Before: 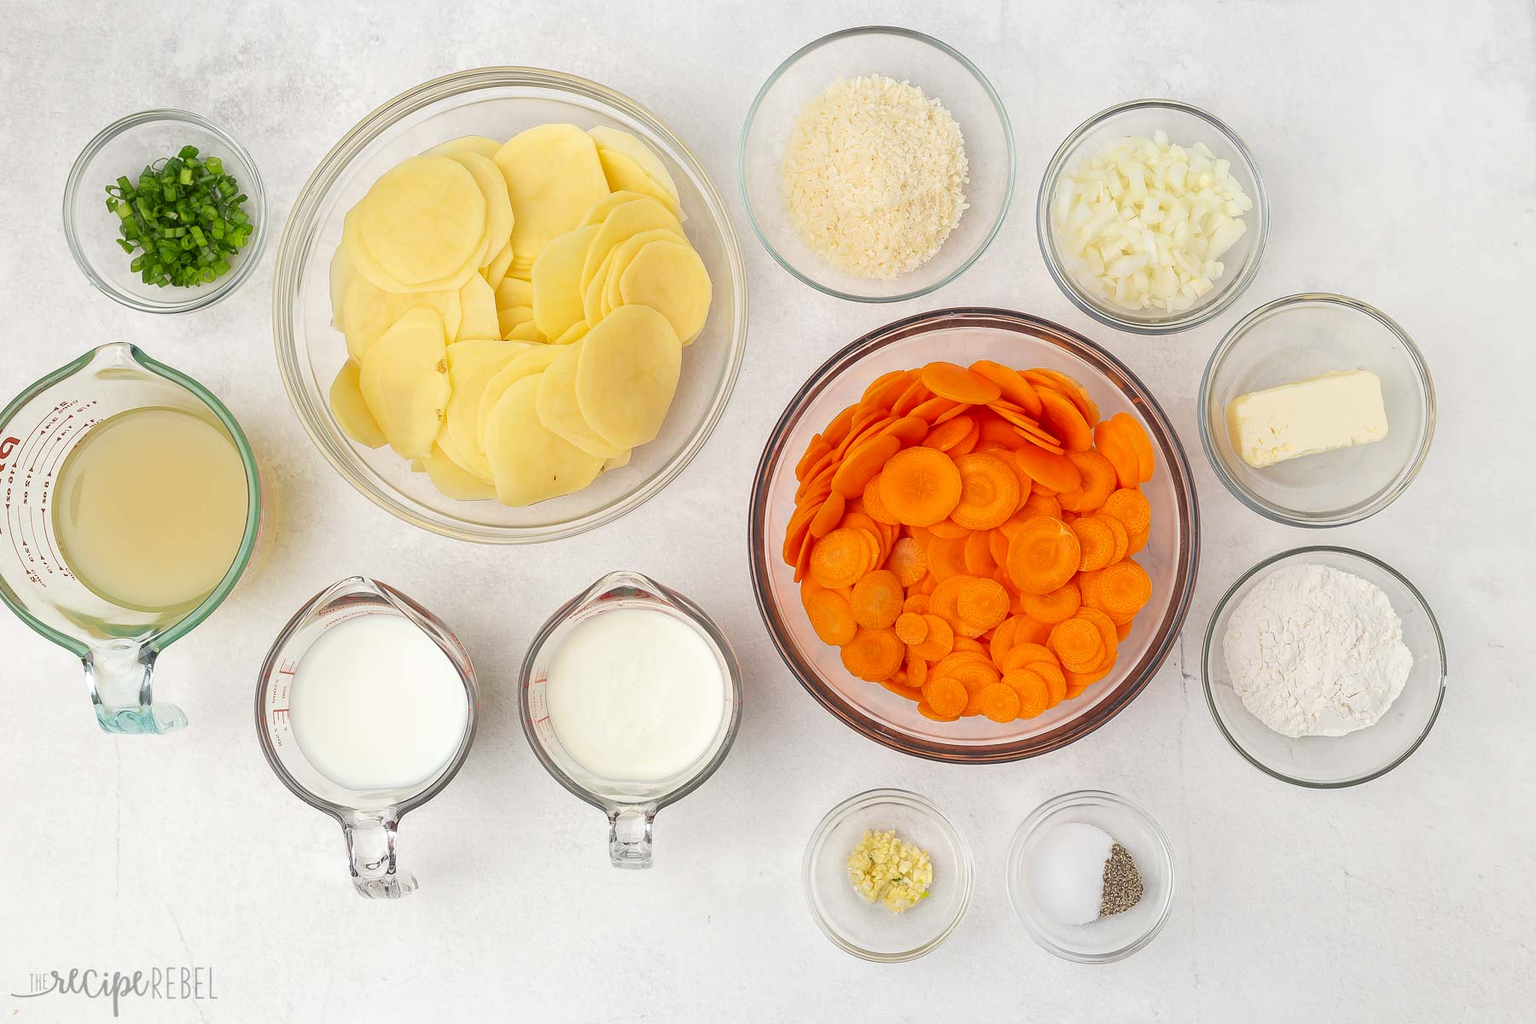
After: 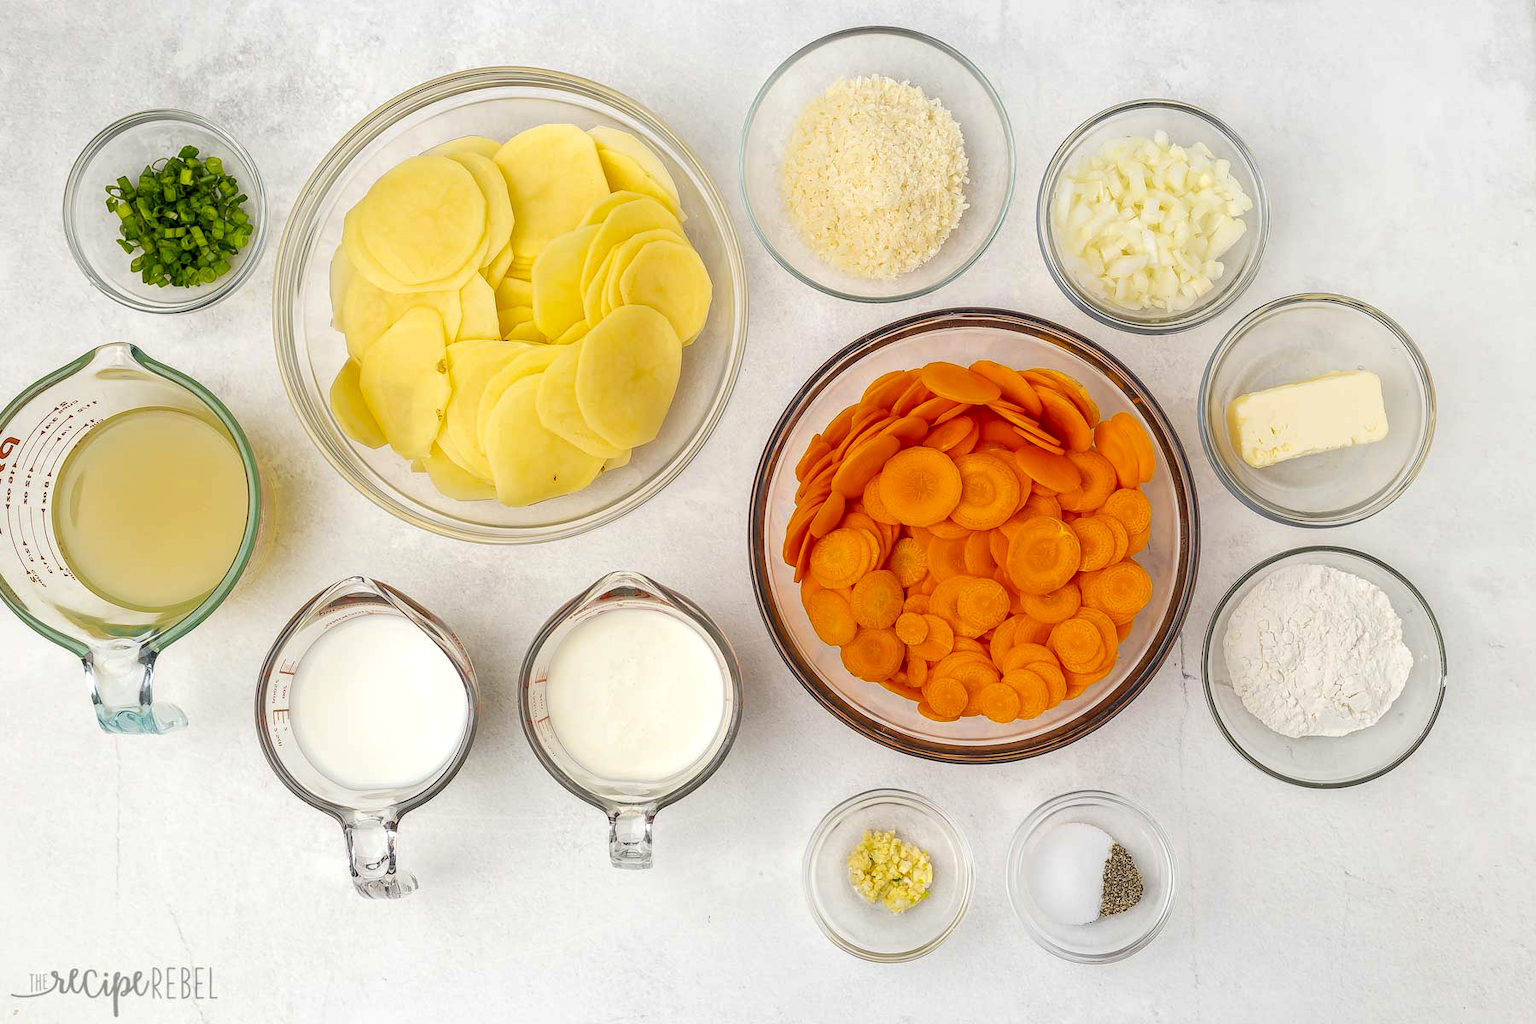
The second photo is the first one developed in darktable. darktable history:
exposure: black level correction 0.01, exposure 0.014 EV, compensate highlight preservation false
local contrast: detail 130%
color contrast: green-magenta contrast 0.85, blue-yellow contrast 1.25, unbound 0
